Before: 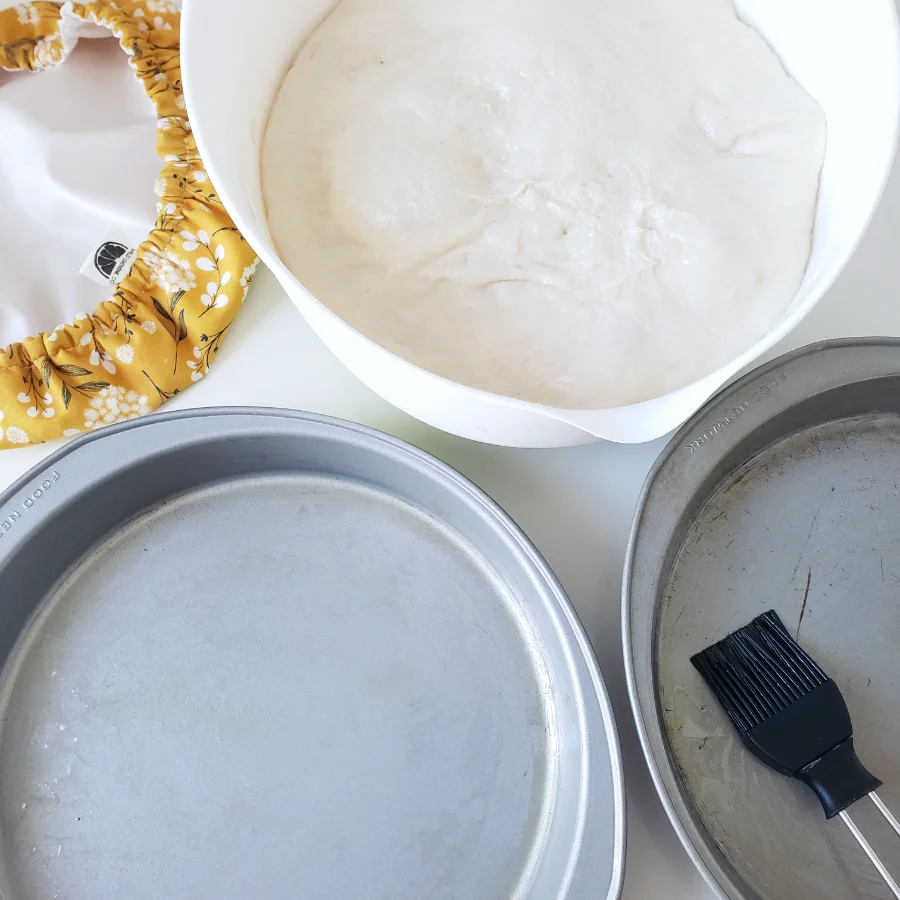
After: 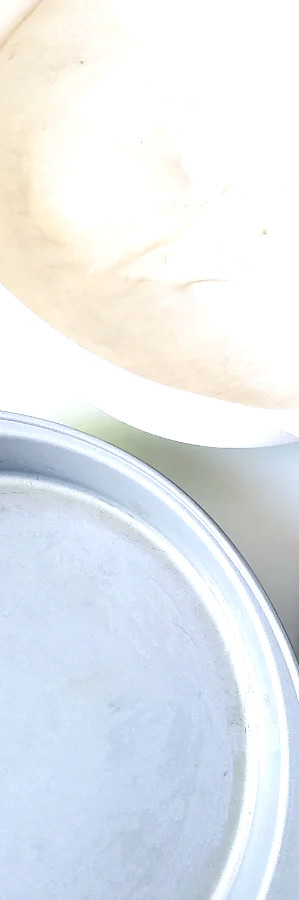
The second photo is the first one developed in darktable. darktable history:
crop: left 33.36%, right 33.36%
levels: levels [0, 0.43, 0.859]
